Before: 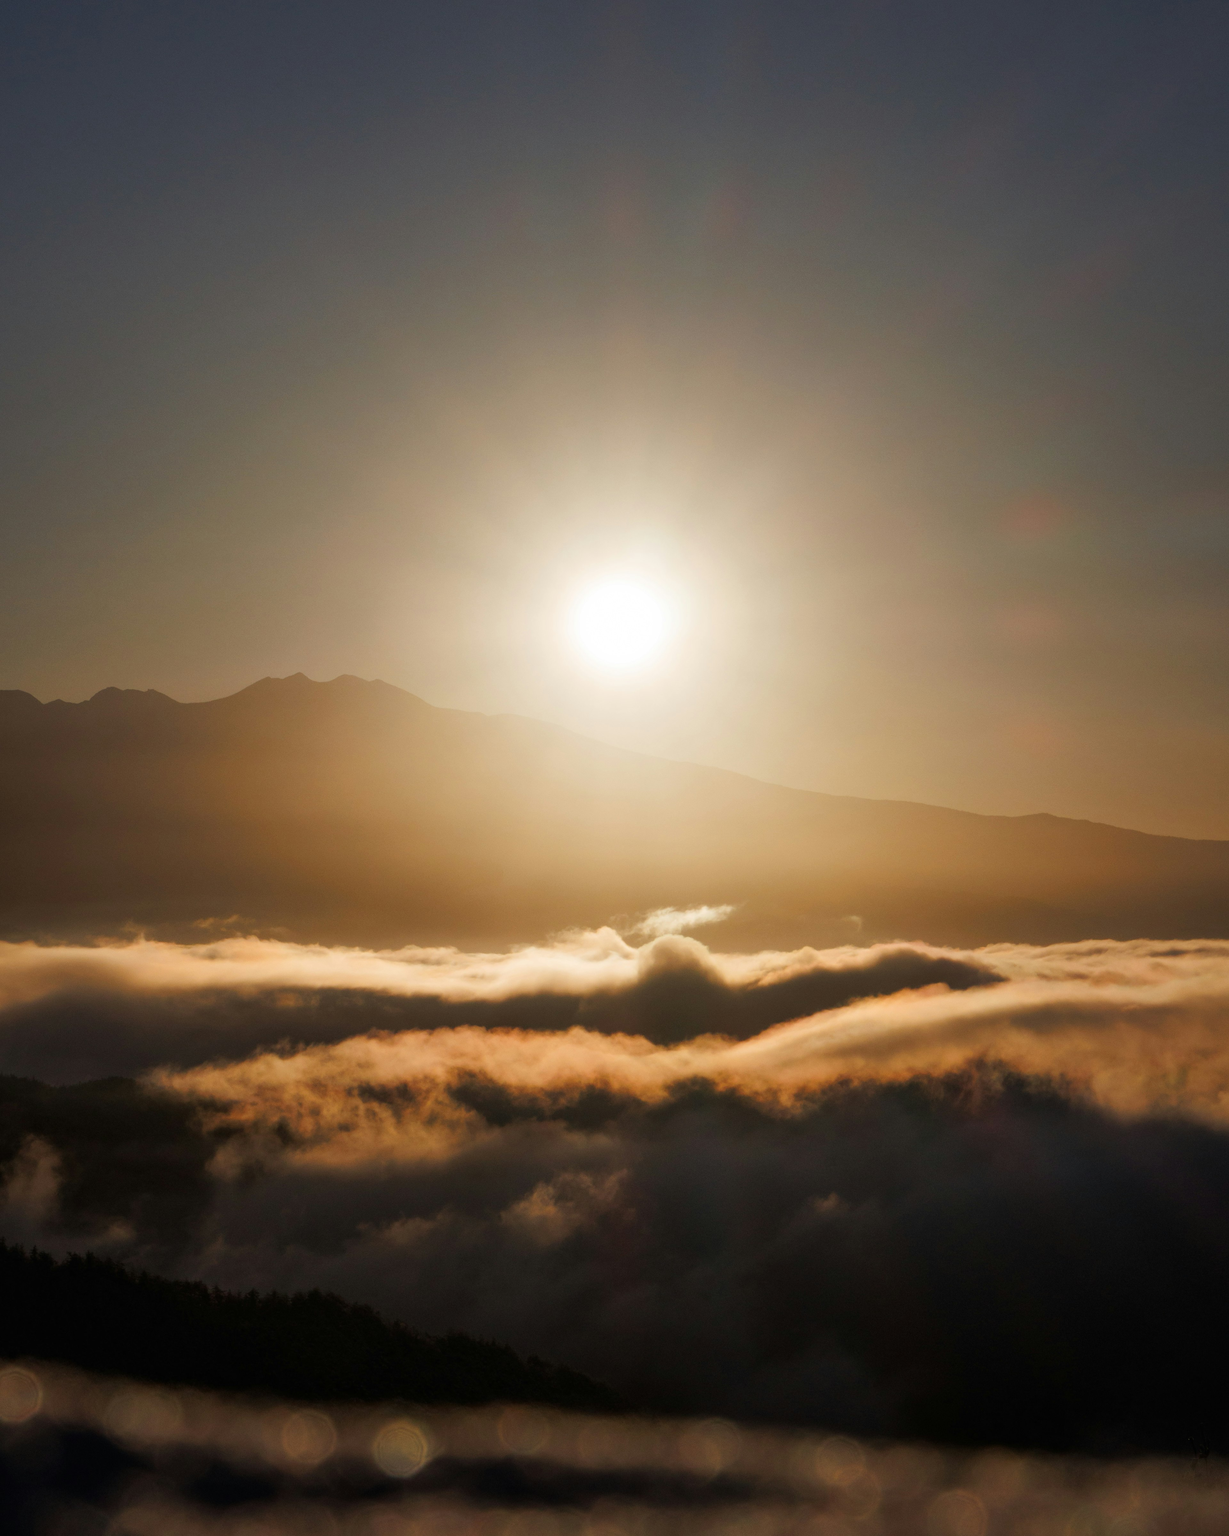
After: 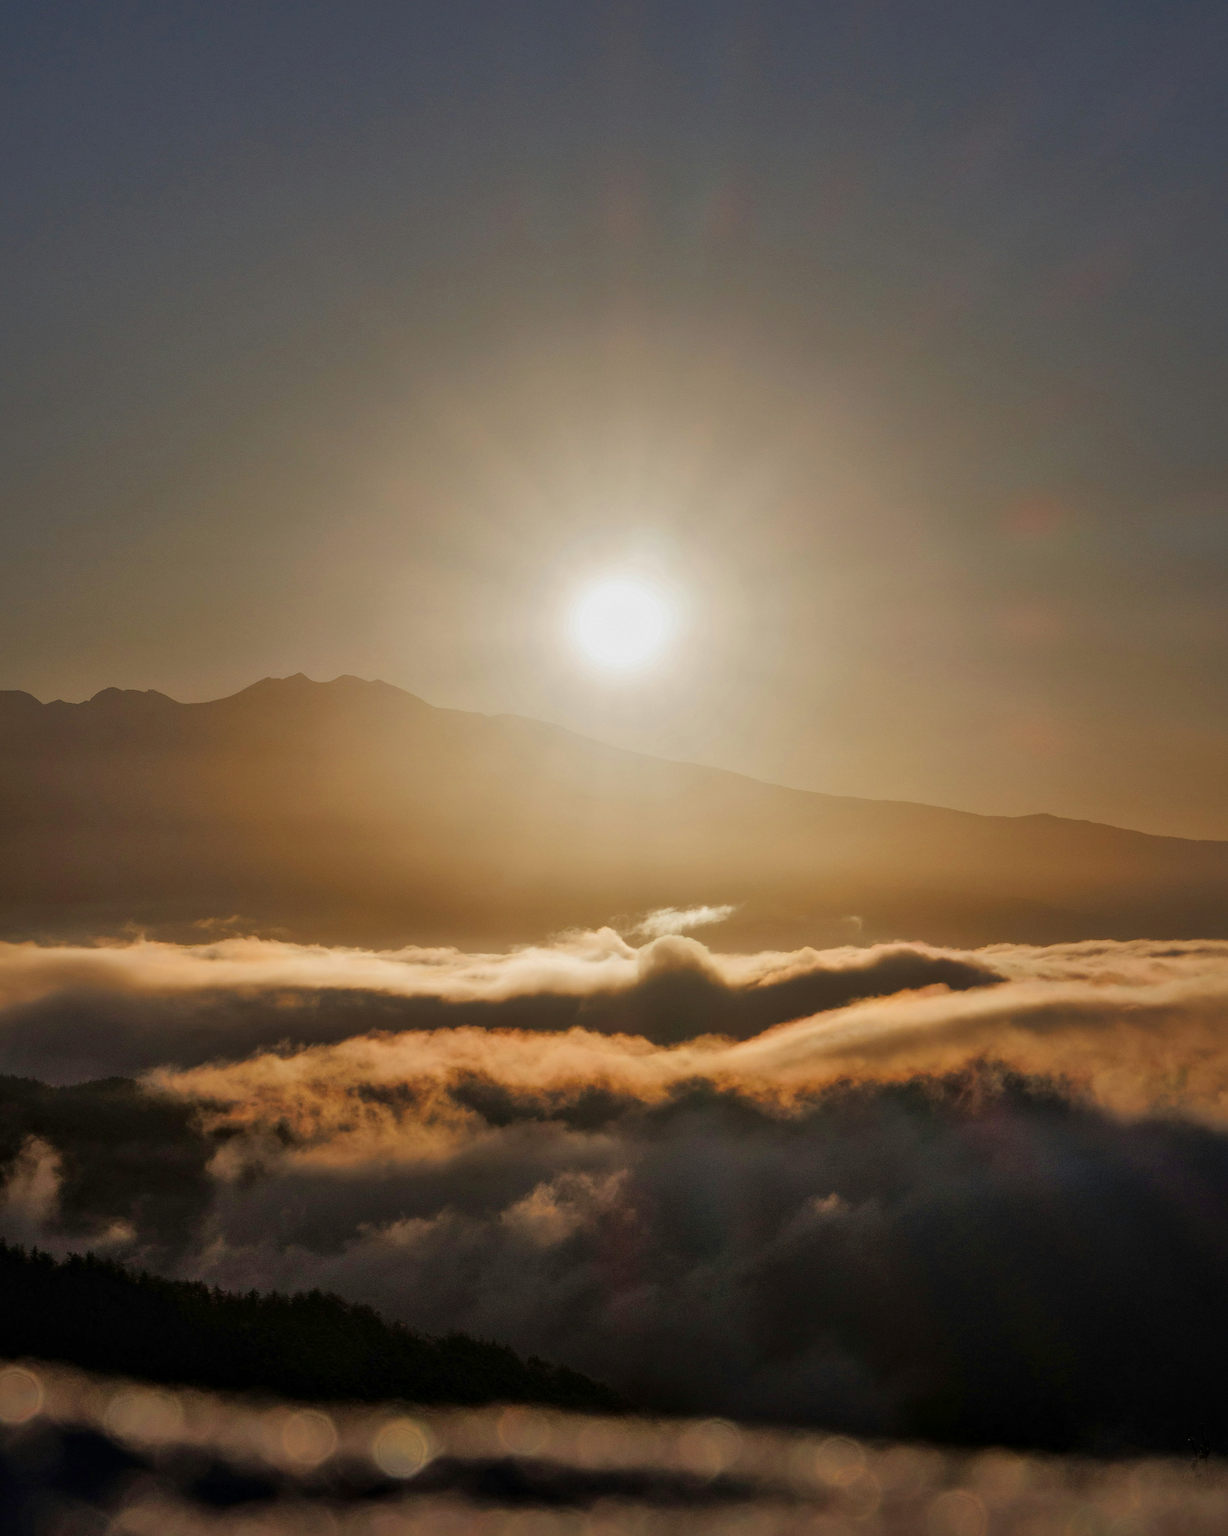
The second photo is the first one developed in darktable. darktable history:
contrast equalizer: octaves 7, y [[0.526, 0.53, 0.532, 0.532, 0.53, 0.525], [0.5 ×6], [0.5 ×6], [0 ×6], [0 ×6]], mix 0.751
tone equalizer: on, module defaults
shadows and highlights: on, module defaults
exposure: exposure -0.182 EV, compensate highlight preservation false
sharpen: on, module defaults
